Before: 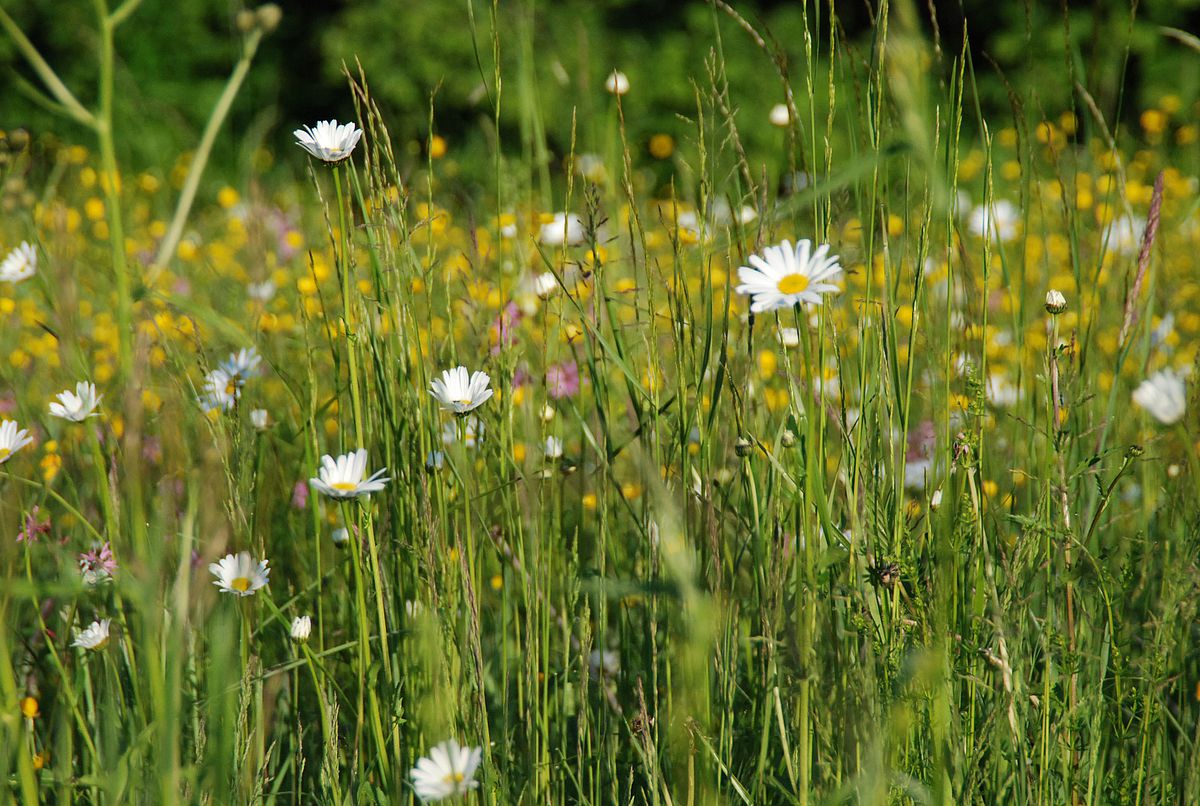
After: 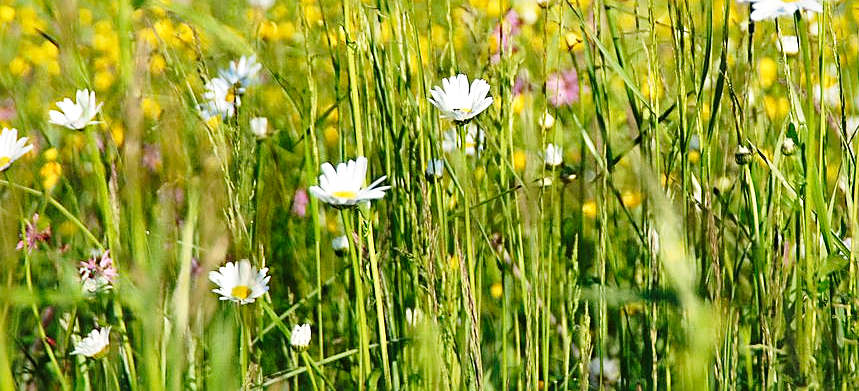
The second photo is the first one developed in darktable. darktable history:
crop: top 36.351%, right 28.387%, bottom 15.103%
sharpen: on, module defaults
local contrast: mode bilateral grid, contrast 20, coarseness 50, detail 132%, midtone range 0.2
base curve: curves: ch0 [(0, 0) (0.028, 0.03) (0.121, 0.232) (0.46, 0.748) (0.859, 0.968) (1, 1)], preserve colors none
